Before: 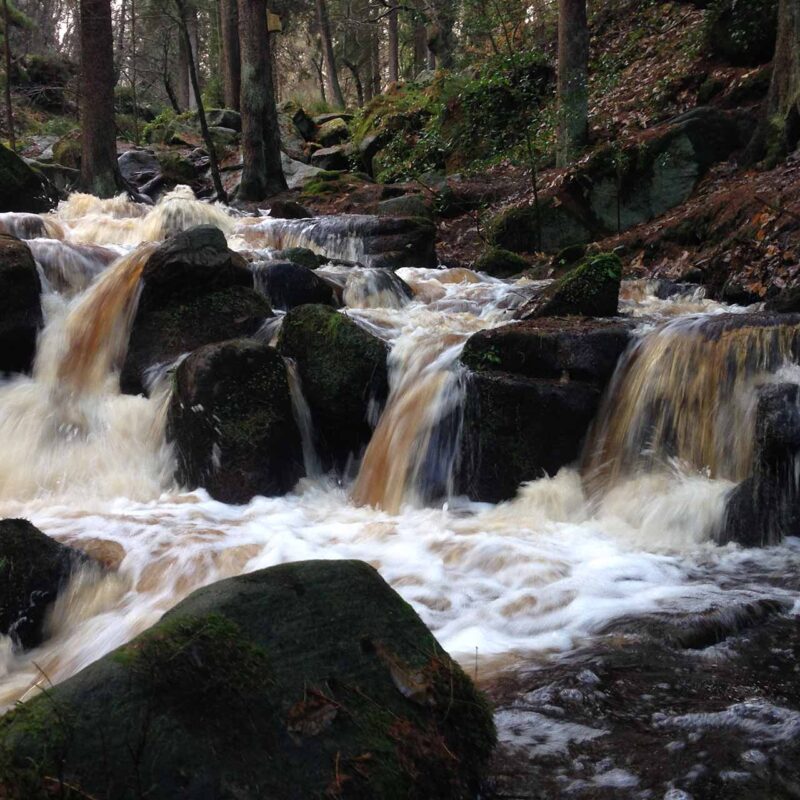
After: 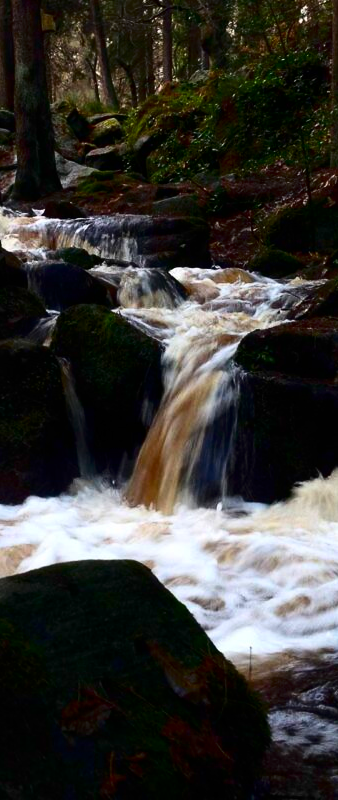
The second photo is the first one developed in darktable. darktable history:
crop: left 28.277%, right 29.367%
contrast brightness saturation: contrast 0.224, brightness -0.192, saturation 0.242
color balance rgb: perceptual saturation grading › global saturation 10.003%
